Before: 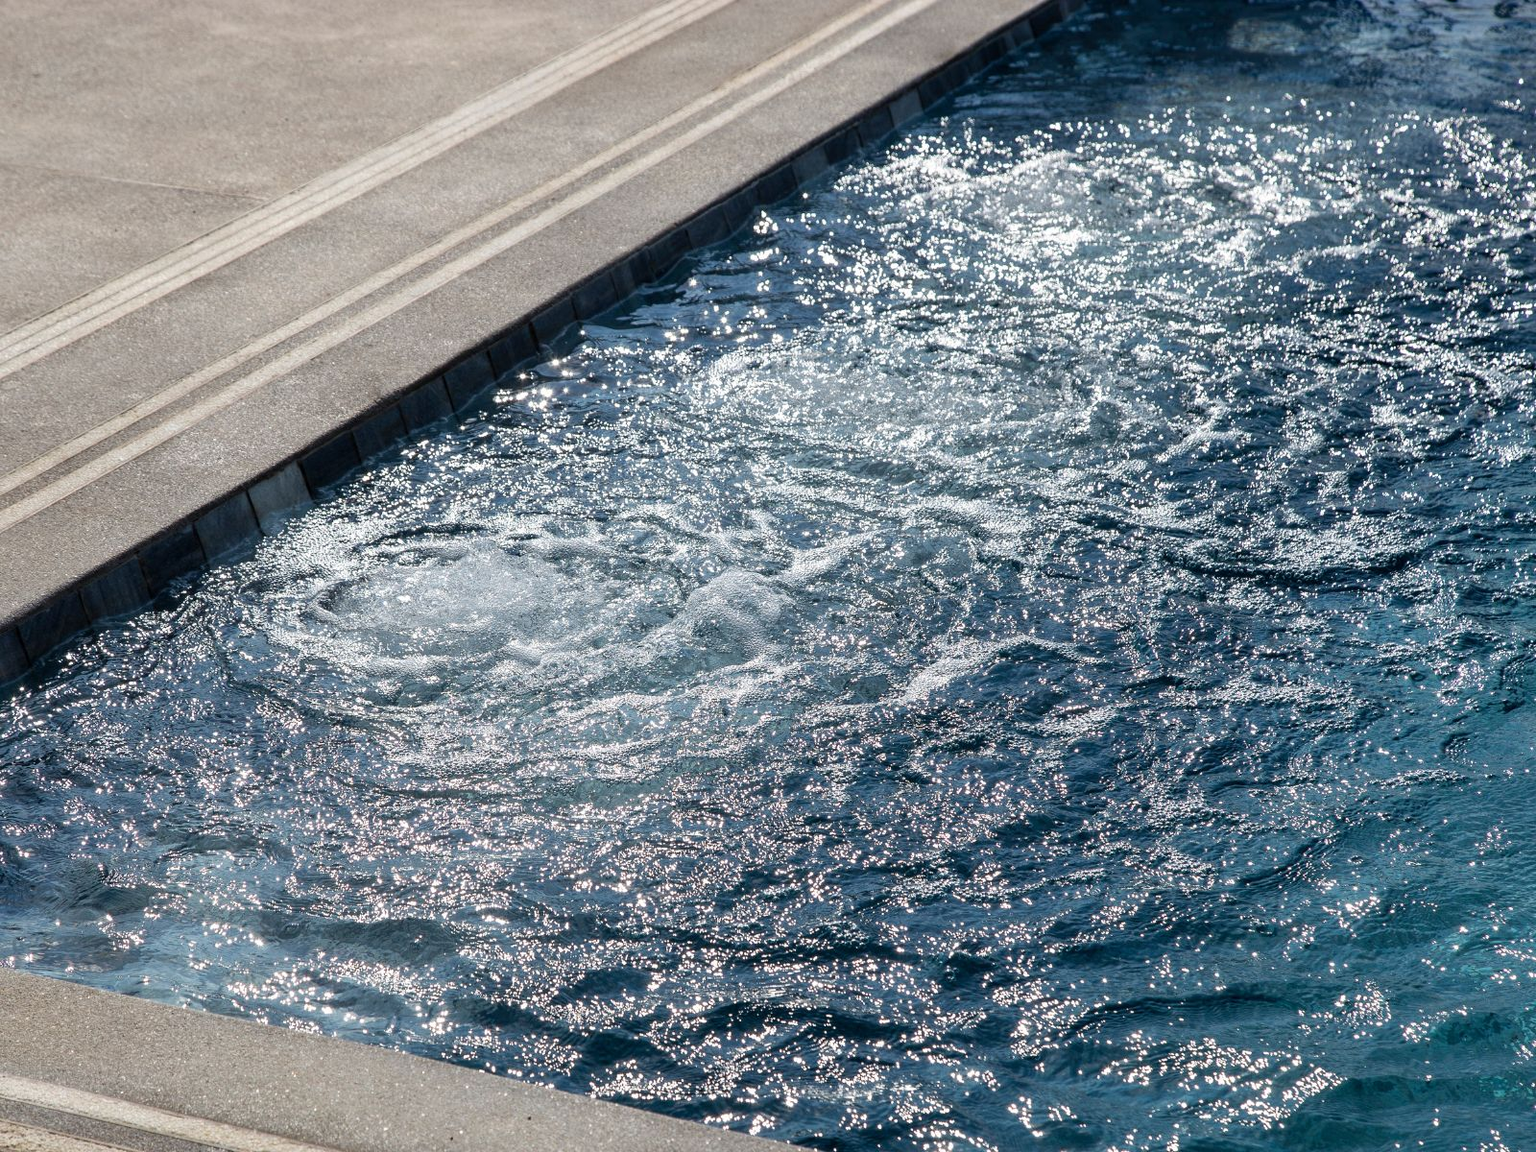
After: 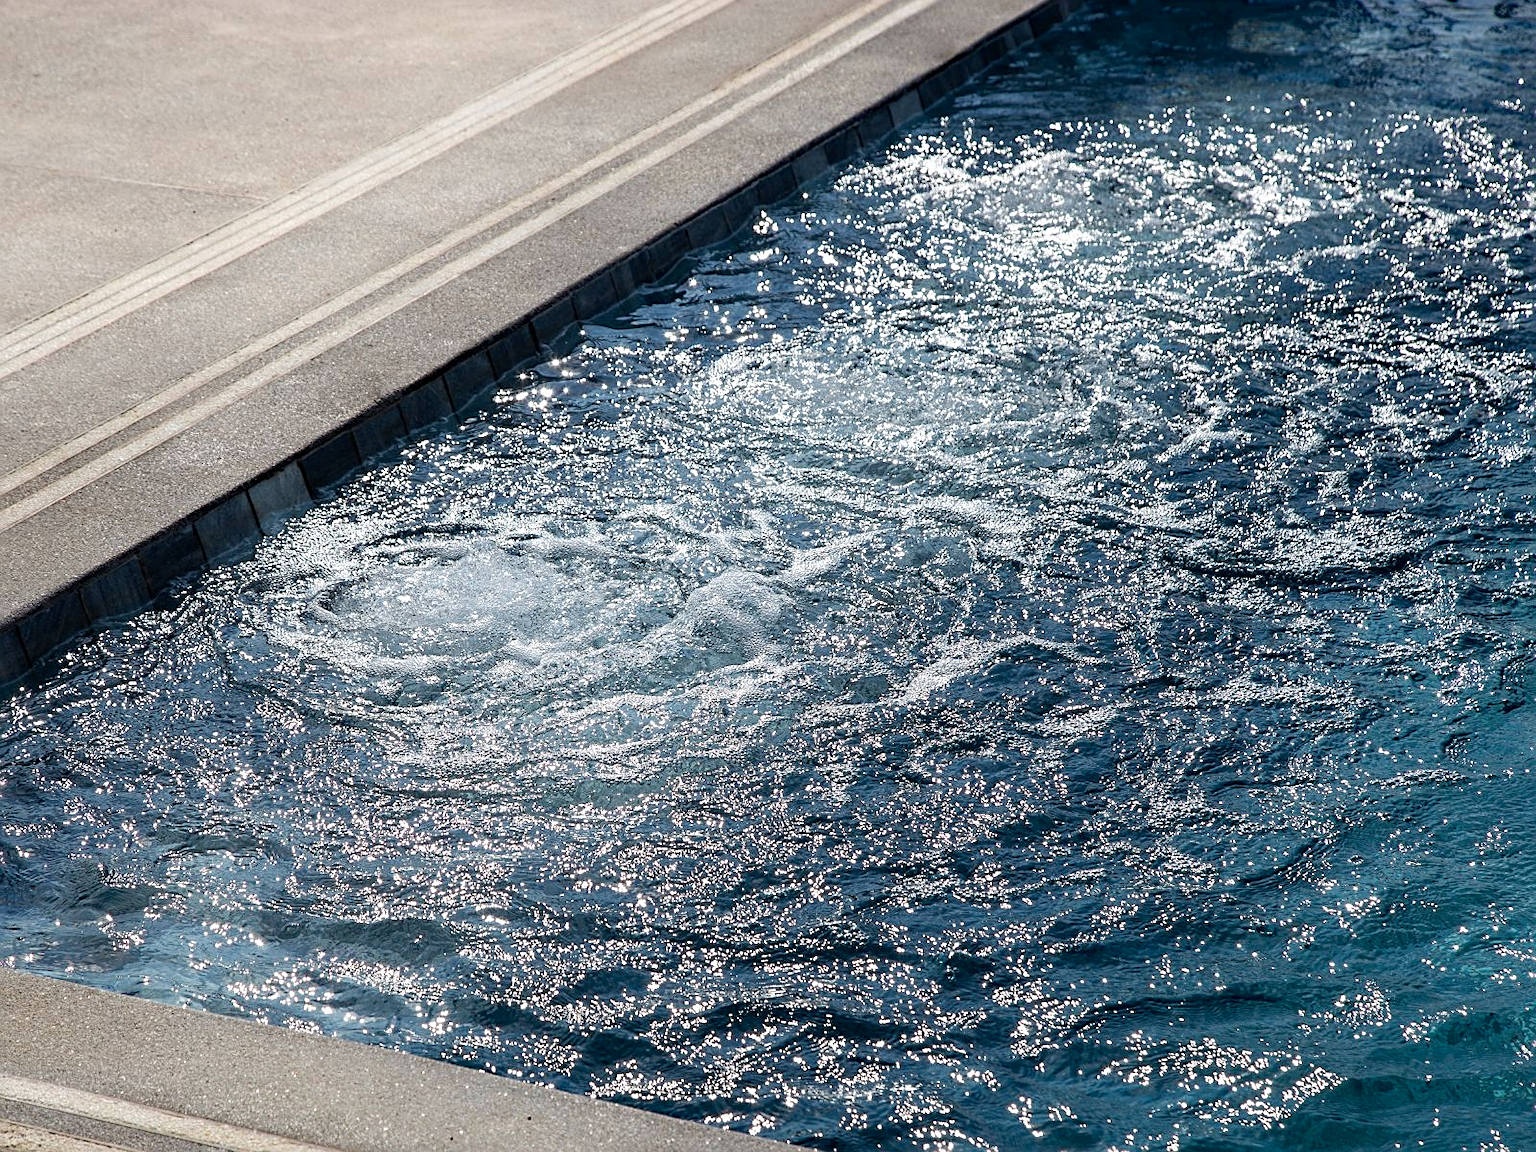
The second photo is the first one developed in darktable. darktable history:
sharpen: on, module defaults
haze removal: compatibility mode true, adaptive false
white balance: emerald 1
shadows and highlights: shadows -54.3, highlights 86.09, soften with gaussian
